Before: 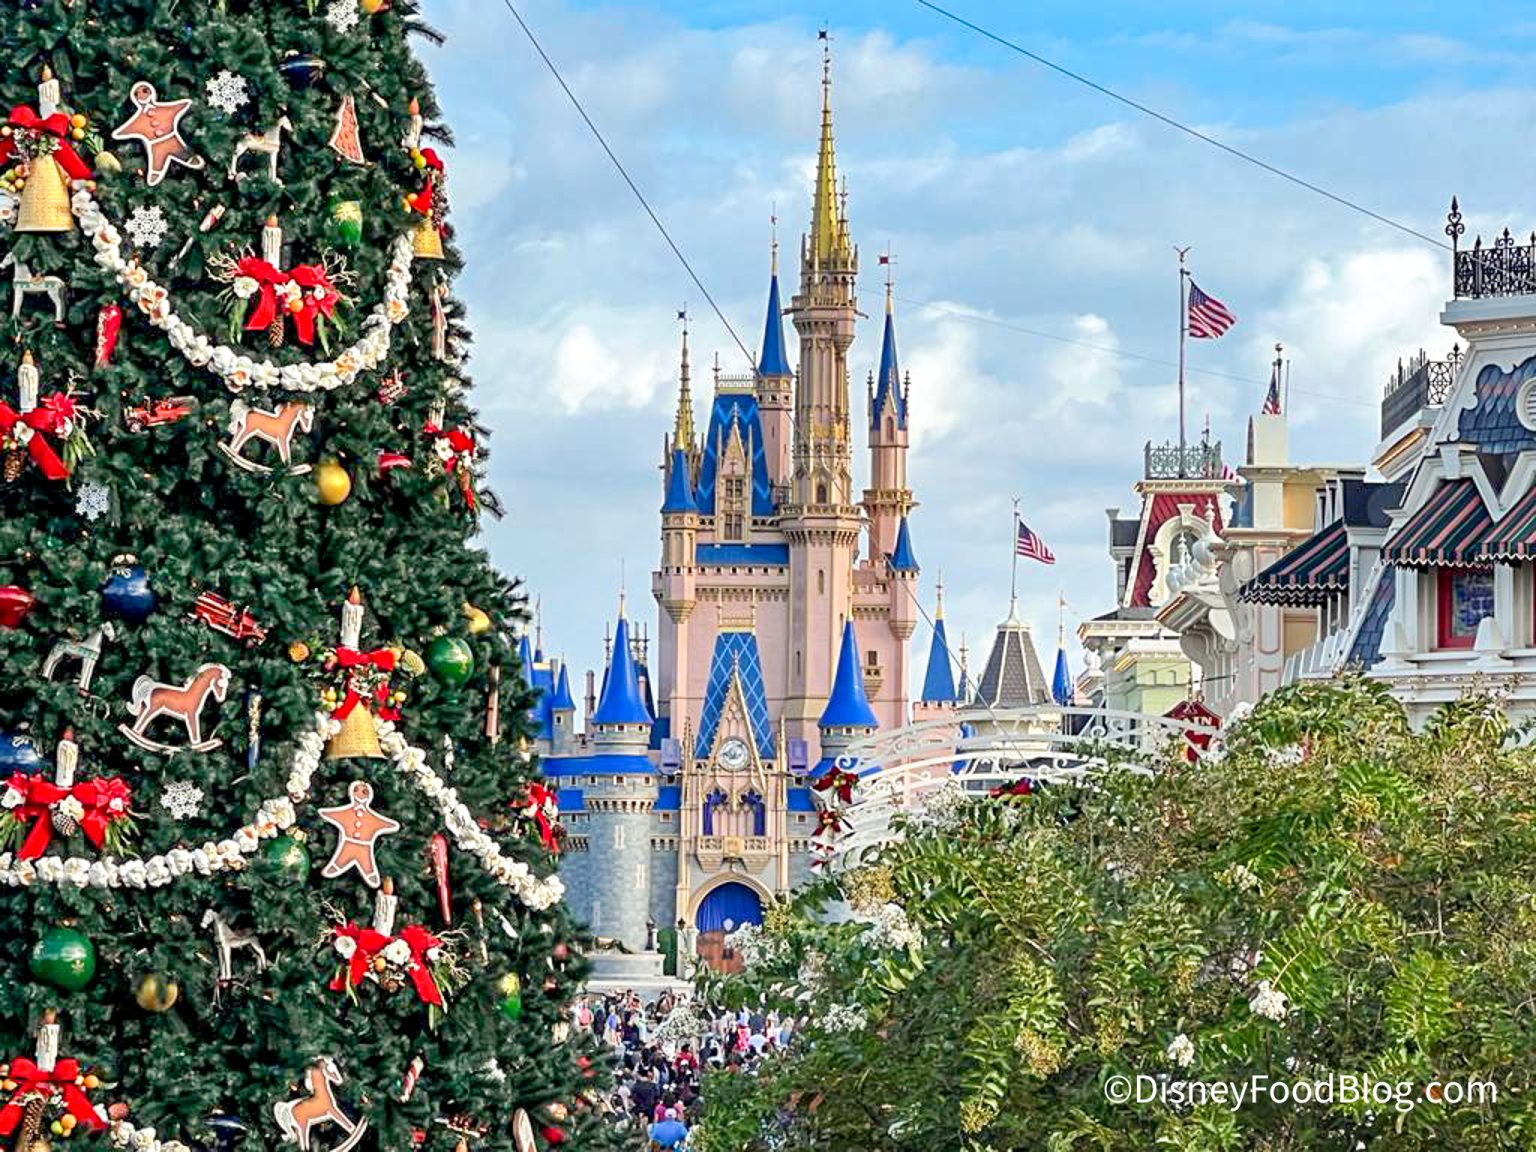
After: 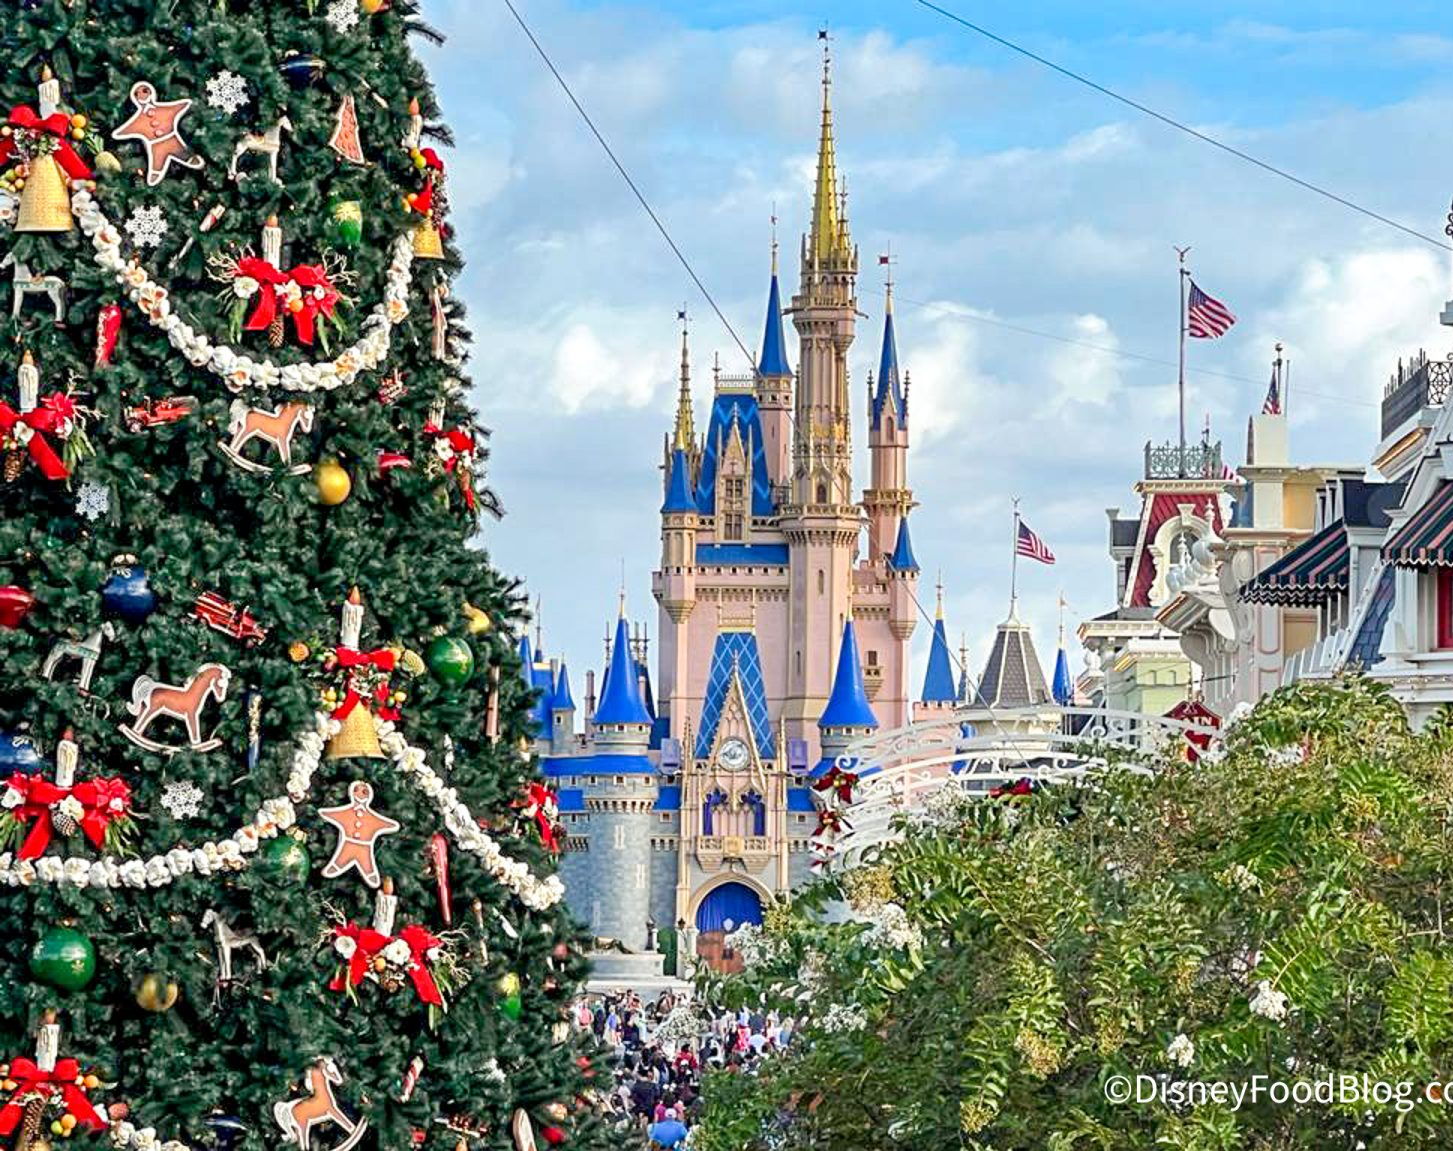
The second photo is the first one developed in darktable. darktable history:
crop and rotate: left 0%, right 5.347%
